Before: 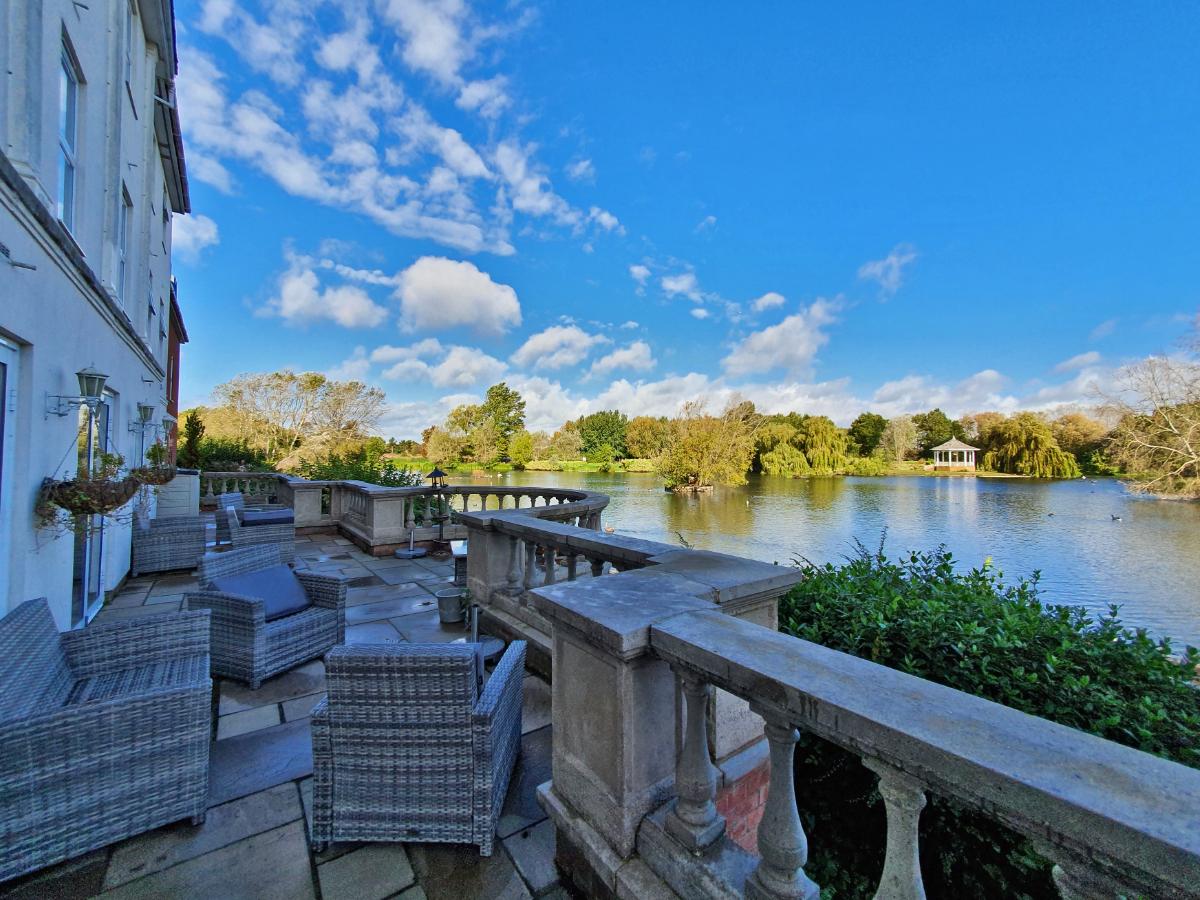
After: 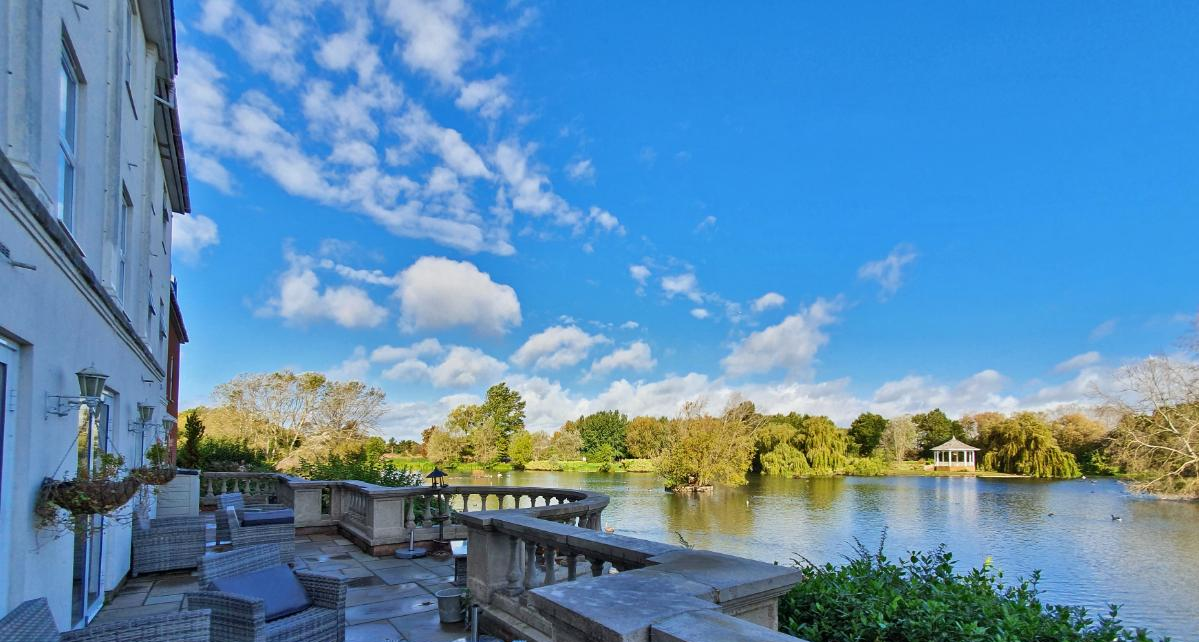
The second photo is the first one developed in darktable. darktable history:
crop: right 0%, bottom 28.653%
